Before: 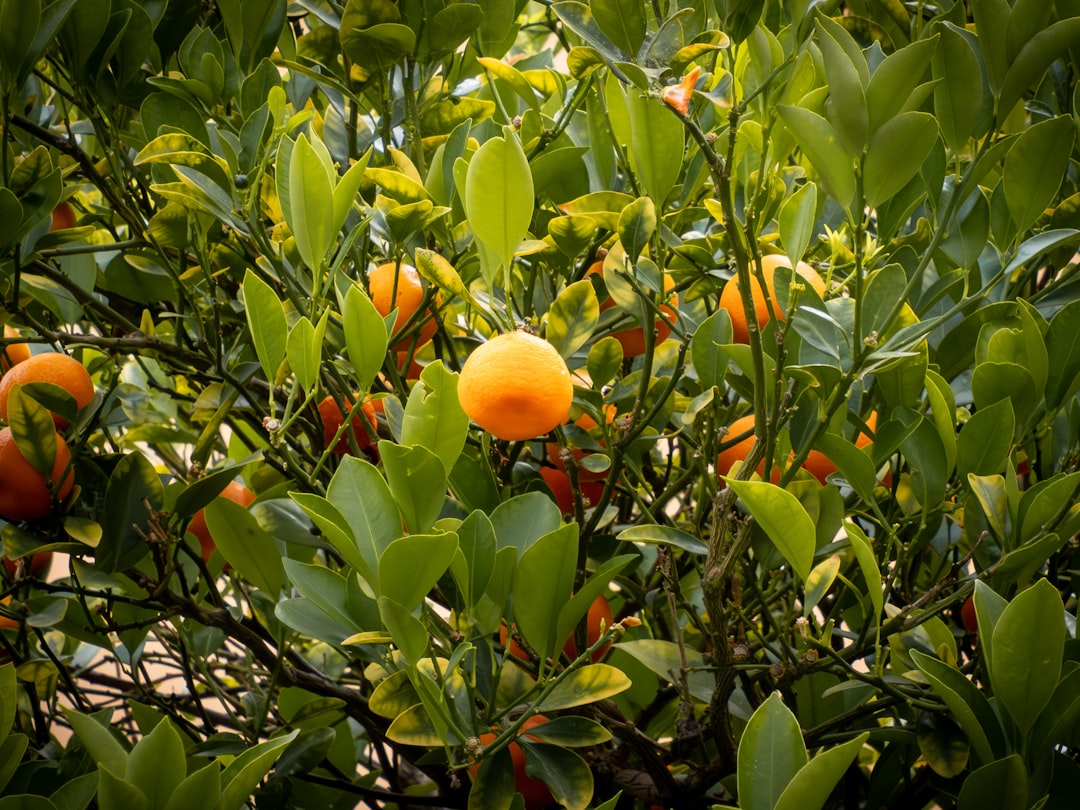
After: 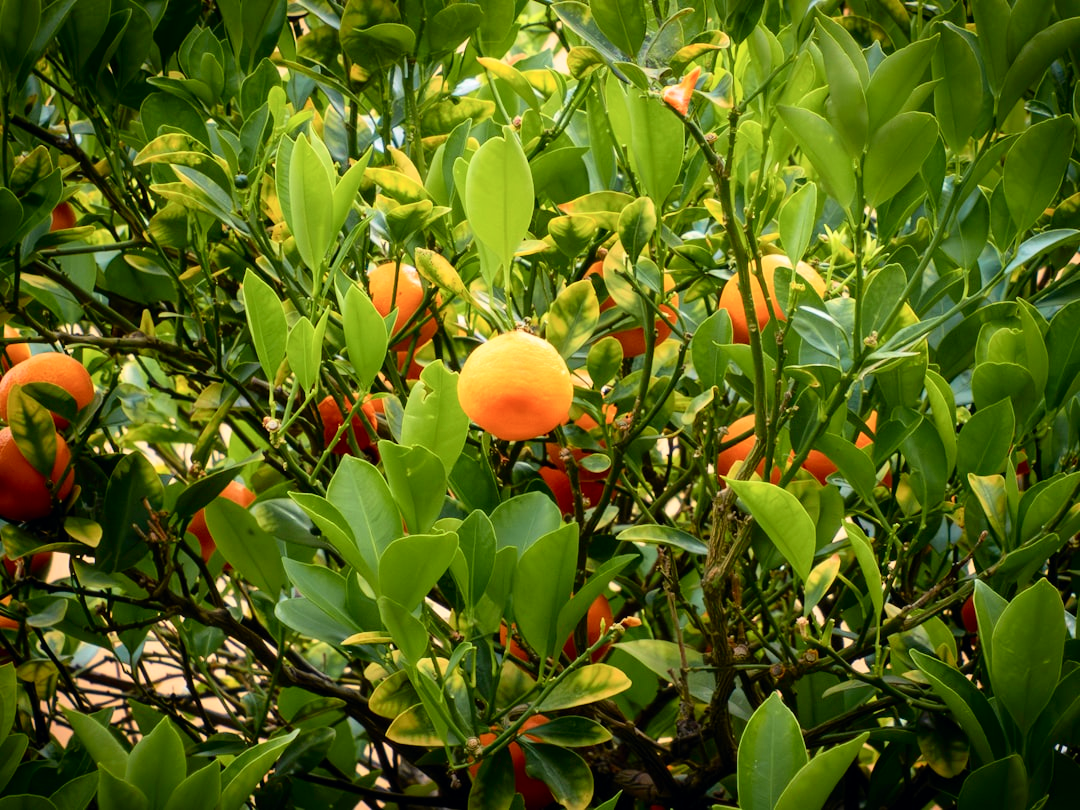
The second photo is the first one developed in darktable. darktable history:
tone curve: curves: ch0 [(0, 0) (0.051, 0.047) (0.102, 0.099) (0.228, 0.262) (0.446, 0.527) (0.695, 0.778) (0.908, 0.946) (1, 1)]; ch1 [(0, 0) (0.339, 0.298) (0.402, 0.363) (0.453, 0.413) (0.485, 0.469) (0.494, 0.493) (0.504, 0.501) (0.525, 0.533) (0.563, 0.591) (0.597, 0.631) (1, 1)]; ch2 [(0, 0) (0.48, 0.48) (0.504, 0.5) (0.539, 0.554) (0.59, 0.628) (0.642, 0.682) (0.824, 0.815) (1, 1)], color space Lab, independent channels, preserve colors none
